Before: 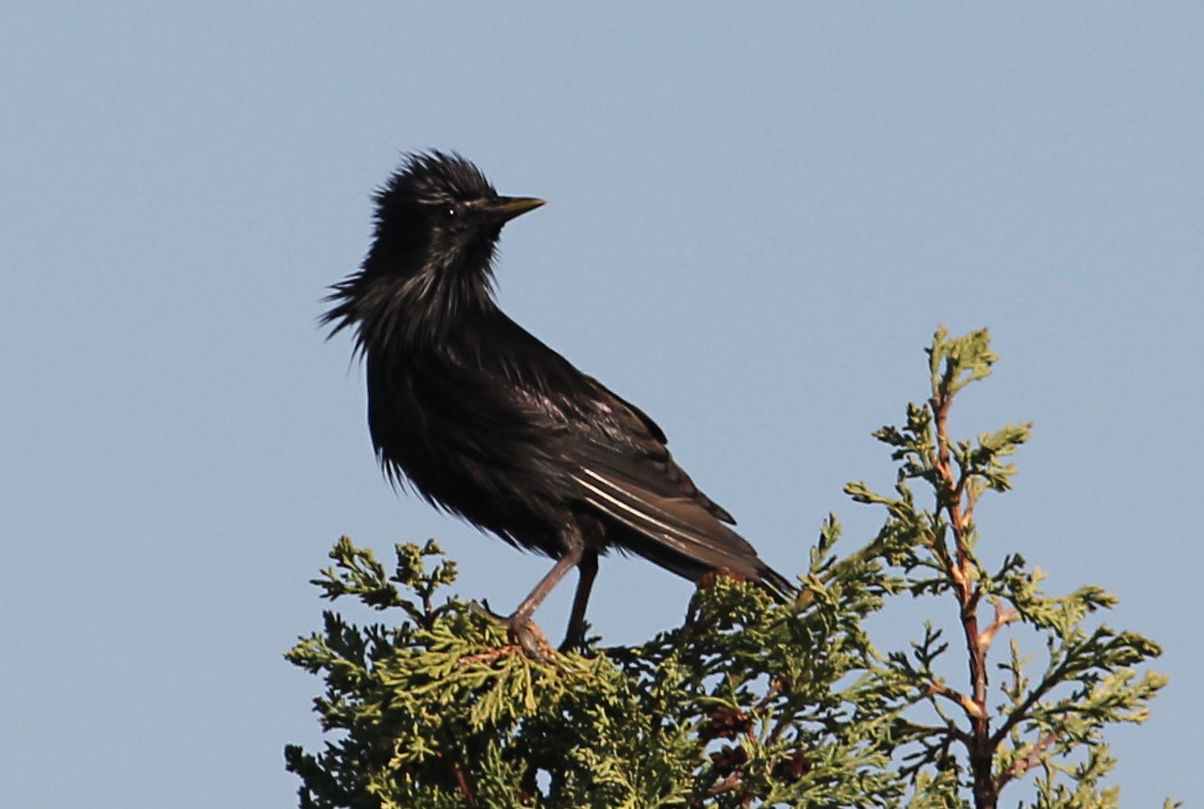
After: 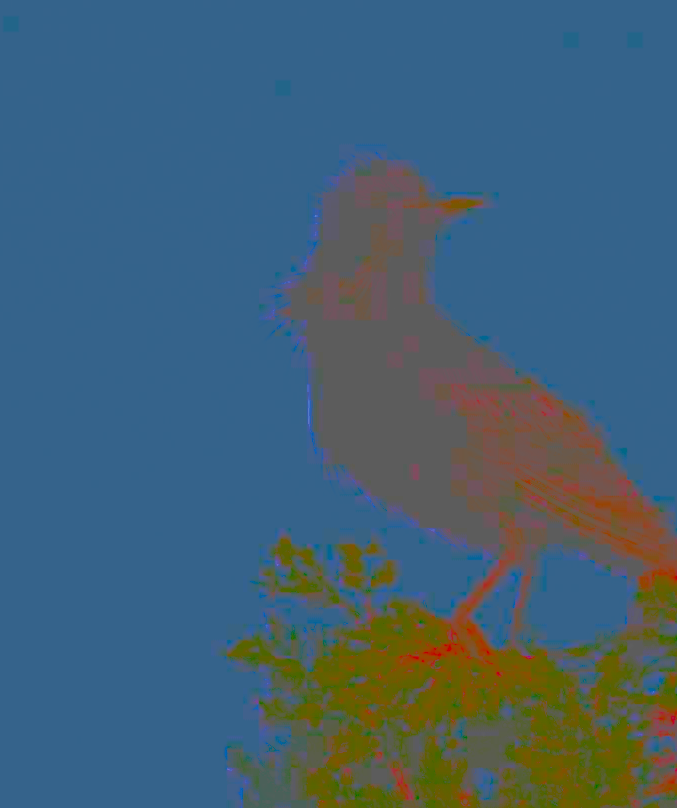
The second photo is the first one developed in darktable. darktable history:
crop: left 5.114%, right 38.589%
contrast brightness saturation: contrast -0.99, brightness -0.17, saturation 0.75
exposure: black level correction 0.008, exposure 0.979 EV, compensate highlight preservation false
split-toning: shadows › hue 290.82°, shadows › saturation 0.34, highlights › saturation 0.38, balance 0, compress 50%
